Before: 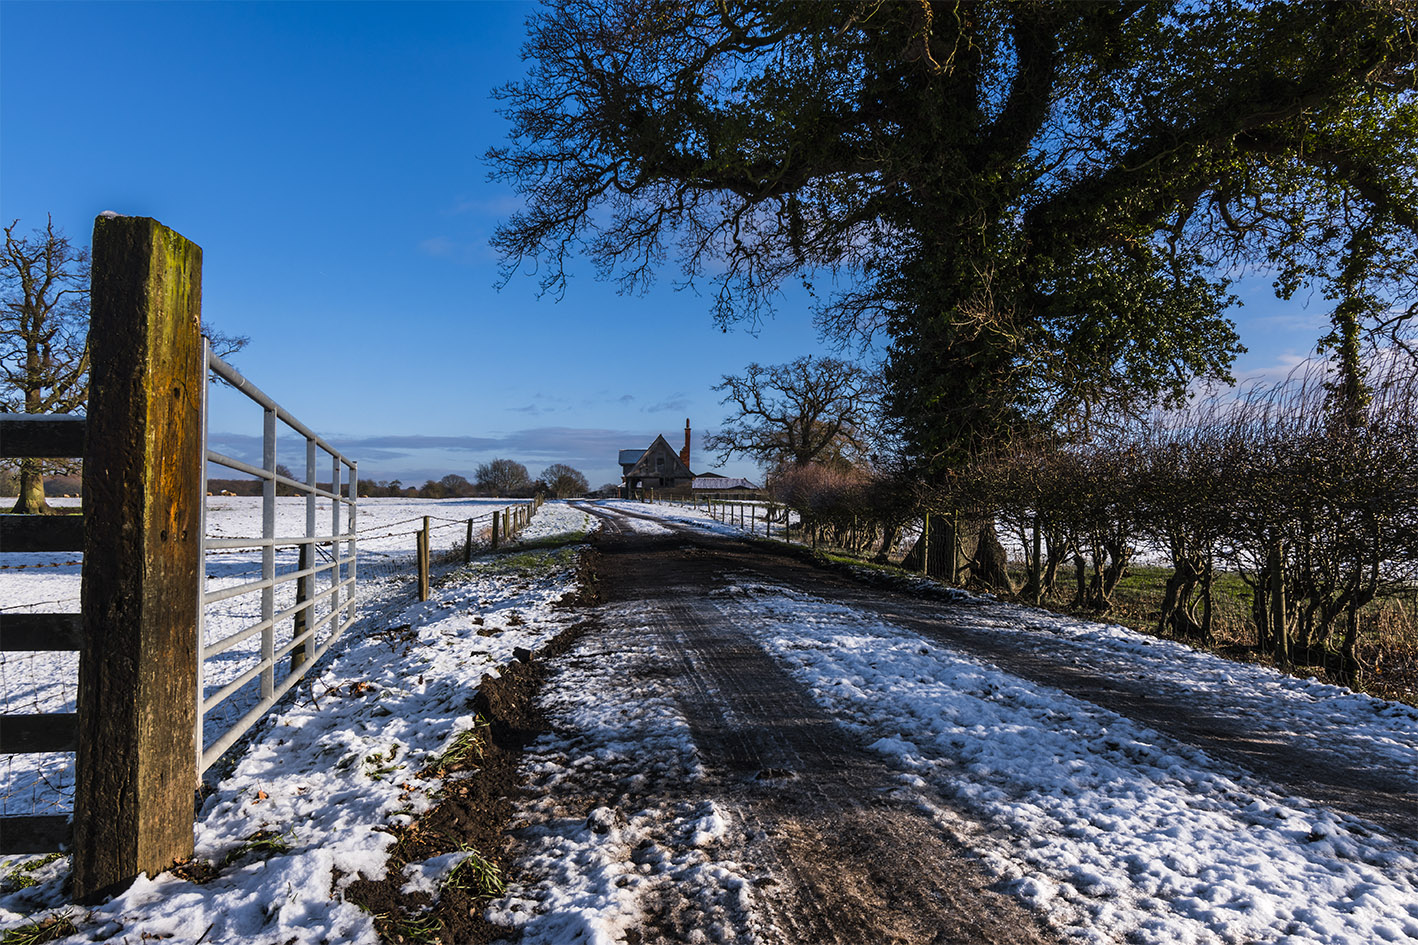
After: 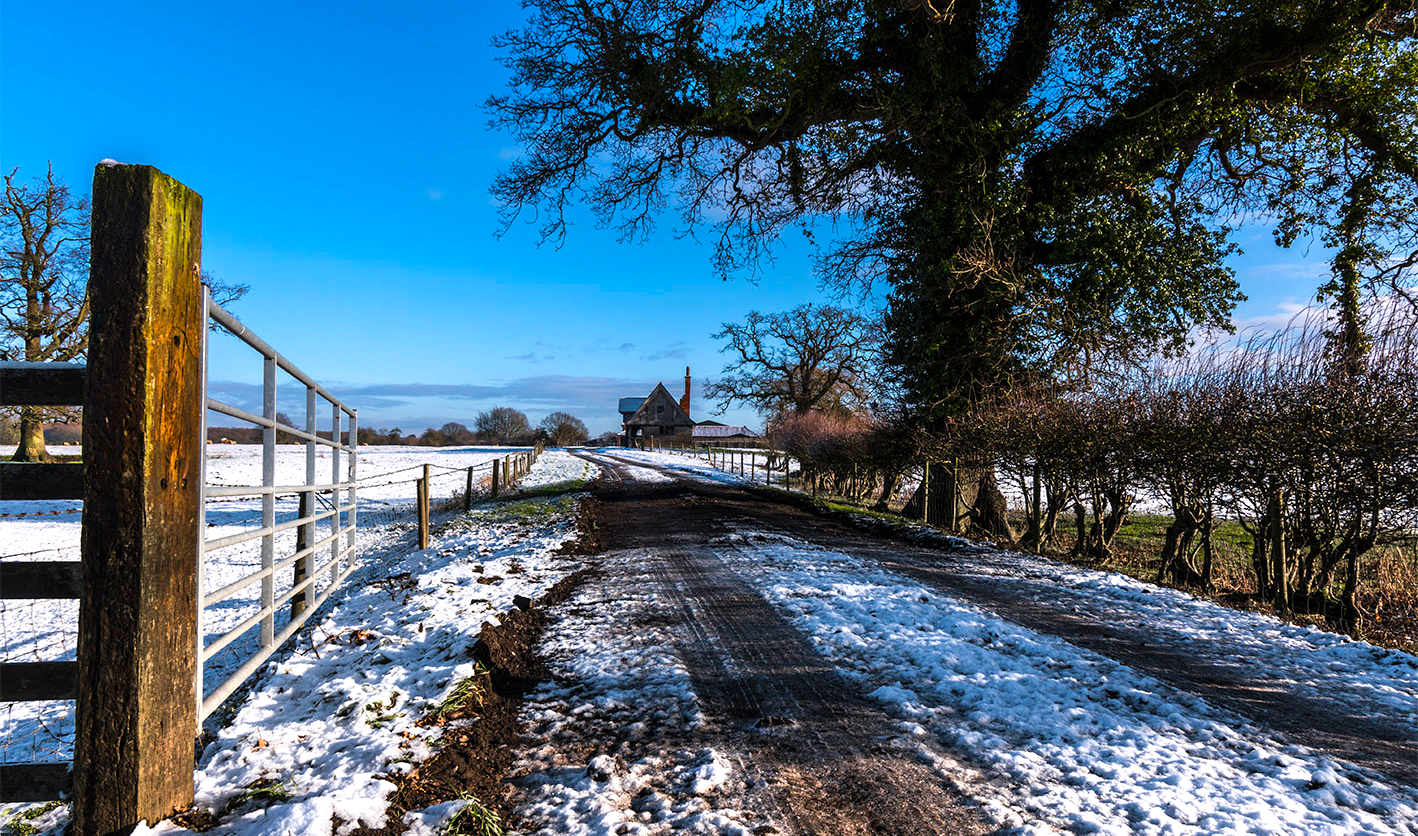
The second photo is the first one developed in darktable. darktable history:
exposure: exposure 0.553 EV, compensate highlight preservation false
crop and rotate: top 5.597%, bottom 5.915%
